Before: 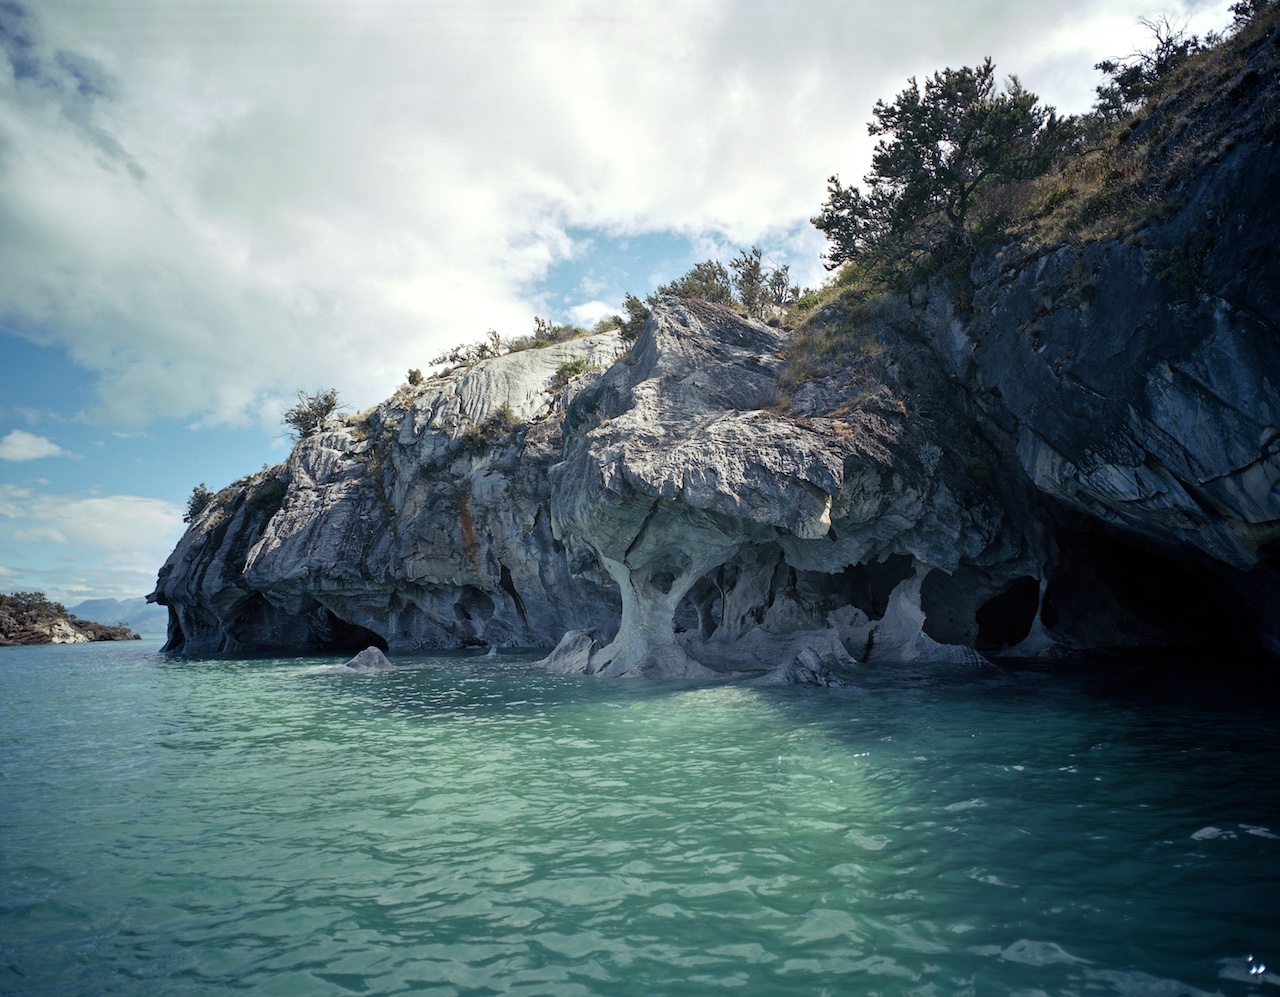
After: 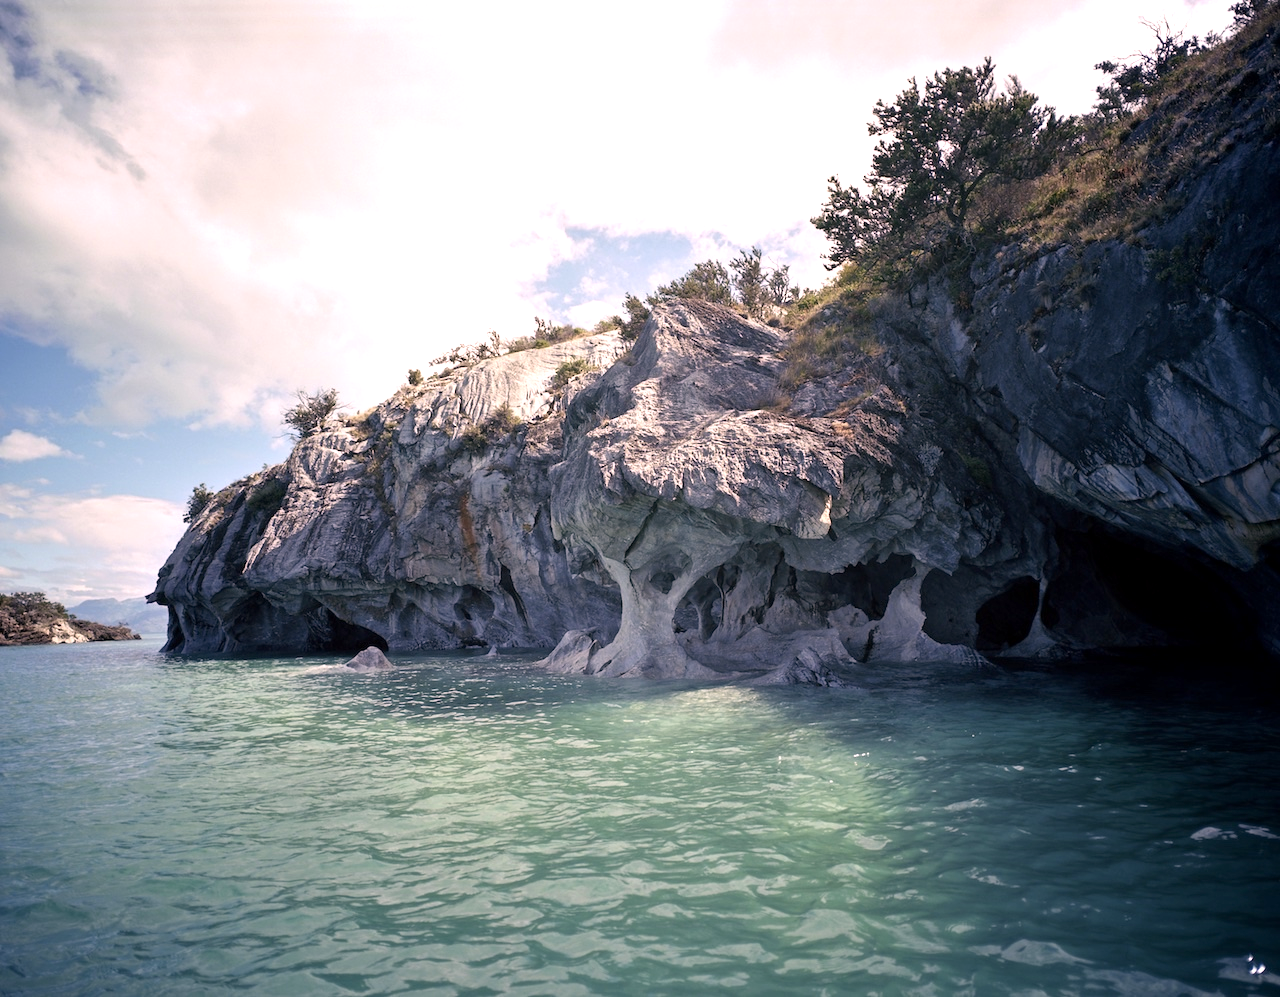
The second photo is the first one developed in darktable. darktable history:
color correction: highlights a* 14.52, highlights b* 4.84
exposure: black level correction 0.001, exposure 0.5 EV, compensate exposure bias true, compensate highlight preservation false
